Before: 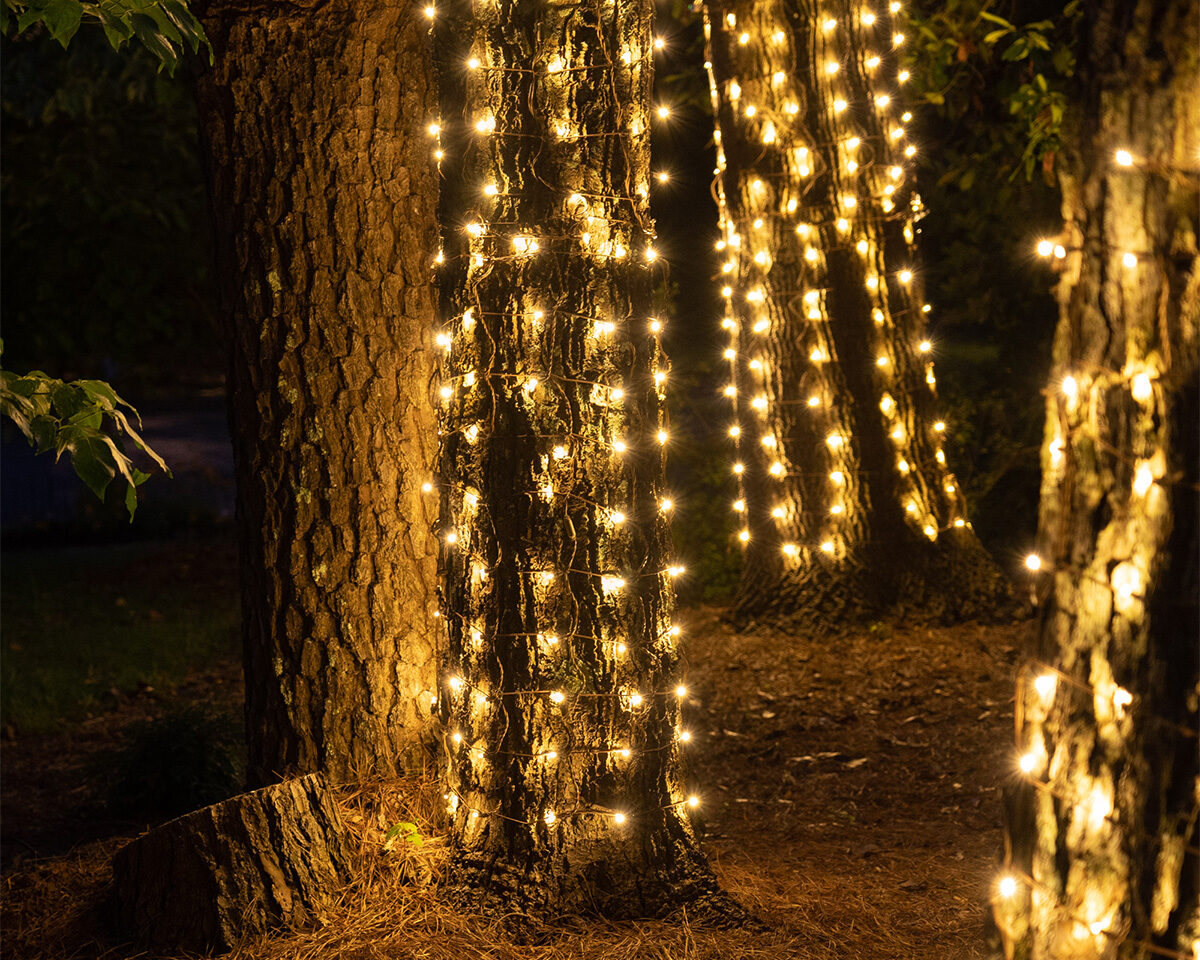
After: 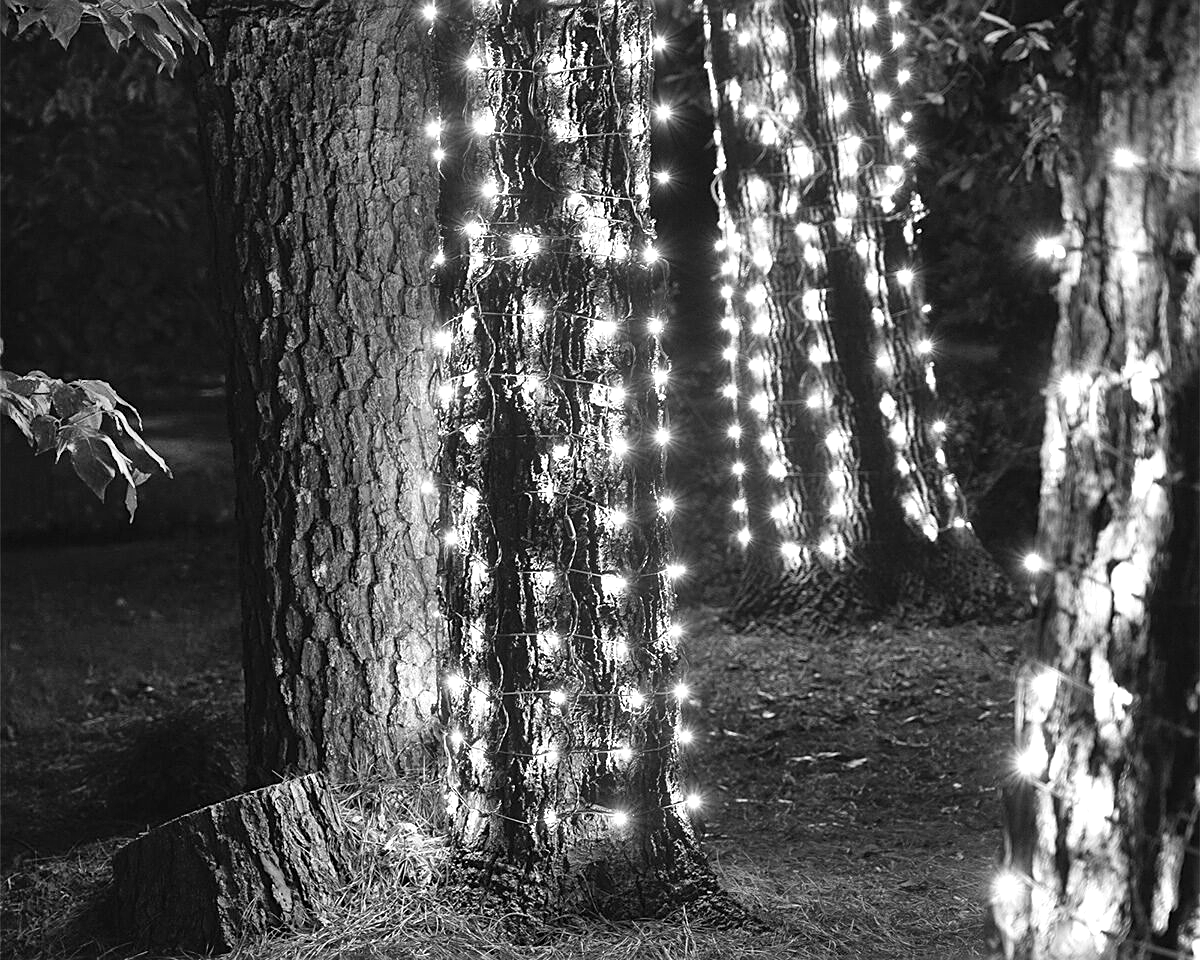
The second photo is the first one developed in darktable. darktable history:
sharpen: on, module defaults
exposure: black level correction -0.002, exposure 0.54 EV, compensate highlight preservation false
monochrome: a 32, b 64, size 2.3
shadows and highlights: soften with gaussian
